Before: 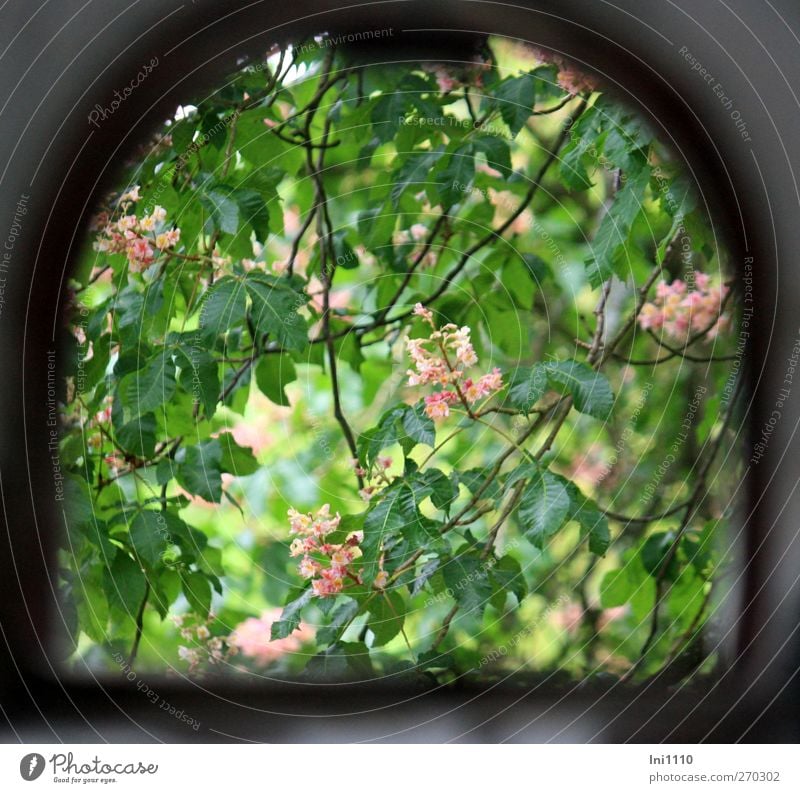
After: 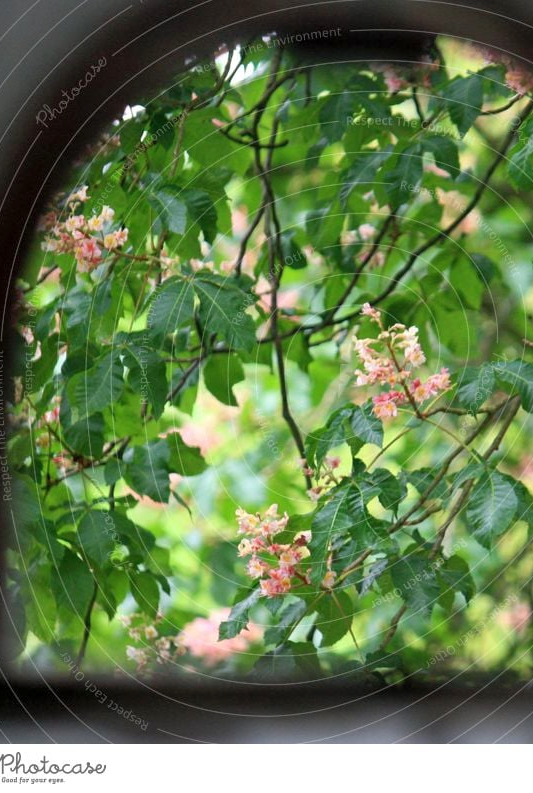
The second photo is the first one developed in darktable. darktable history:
crop and rotate: left 6.617%, right 26.717%
shadows and highlights: shadows 43.06, highlights 6.94
exposure: compensate highlight preservation false
